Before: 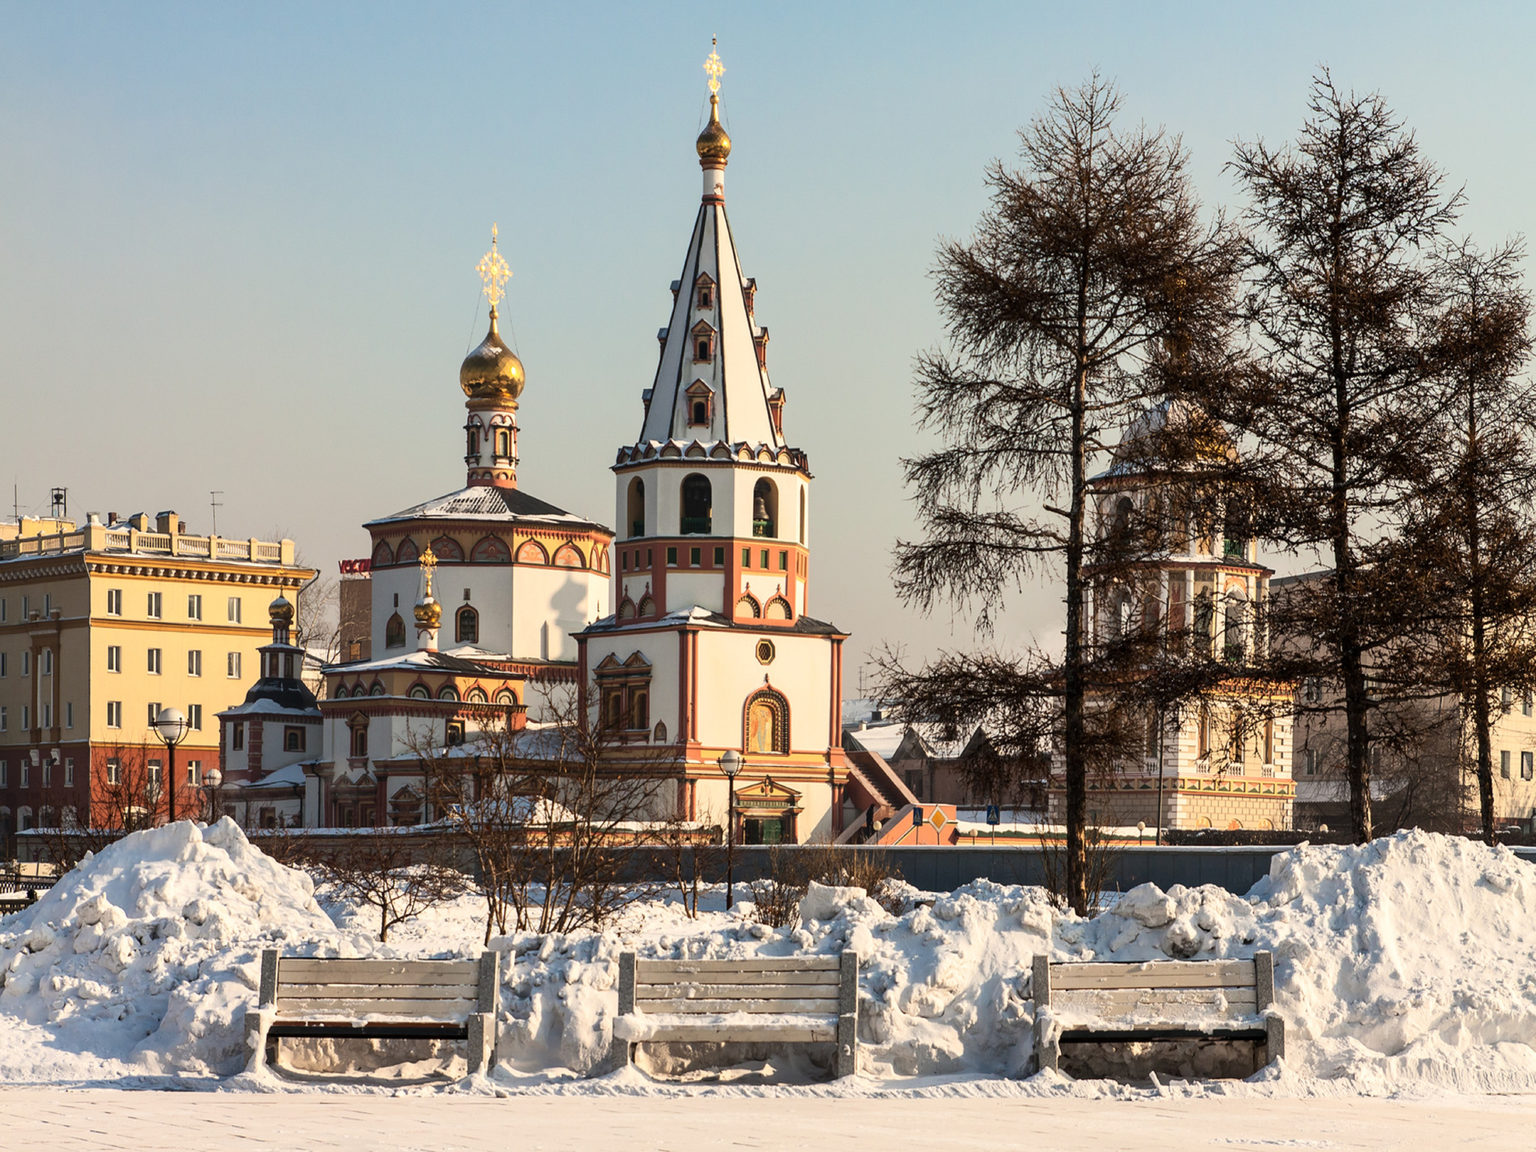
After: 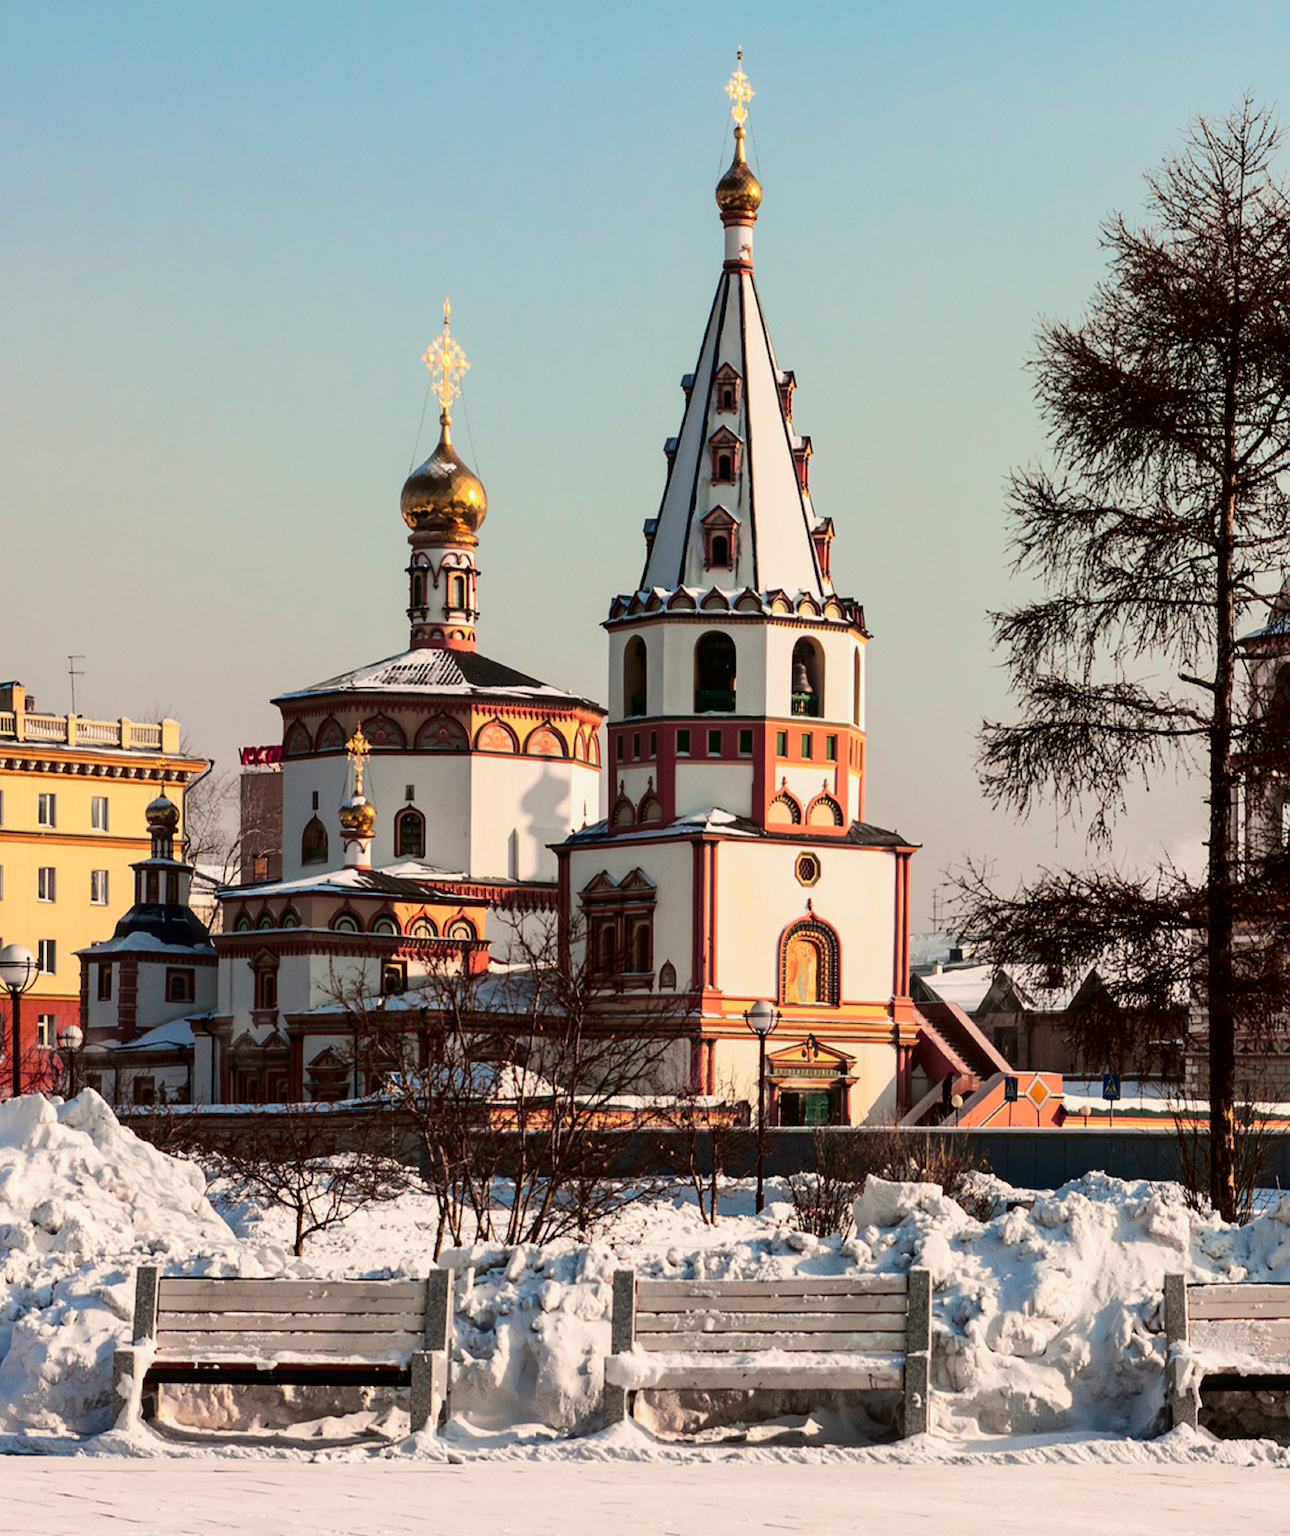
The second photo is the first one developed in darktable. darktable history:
crop: left 10.41%, right 26.541%
tone curve: curves: ch0 [(0, 0) (0.068, 0.012) (0.183, 0.089) (0.341, 0.283) (0.547, 0.532) (0.828, 0.815) (1, 0.983)]; ch1 [(0, 0) (0.23, 0.166) (0.34, 0.308) (0.371, 0.337) (0.429, 0.411) (0.477, 0.462) (0.499, 0.5) (0.529, 0.537) (0.559, 0.582) (0.743, 0.798) (1, 1)]; ch2 [(0, 0) (0.431, 0.414) (0.498, 0.503) (0.524, 0.528) (0.568, 0.546) (0.6, 0.597) (0.634, 0.645) (0.728, 0.742) (1, 1)], color space Lab, independent channels, preserve colors none
